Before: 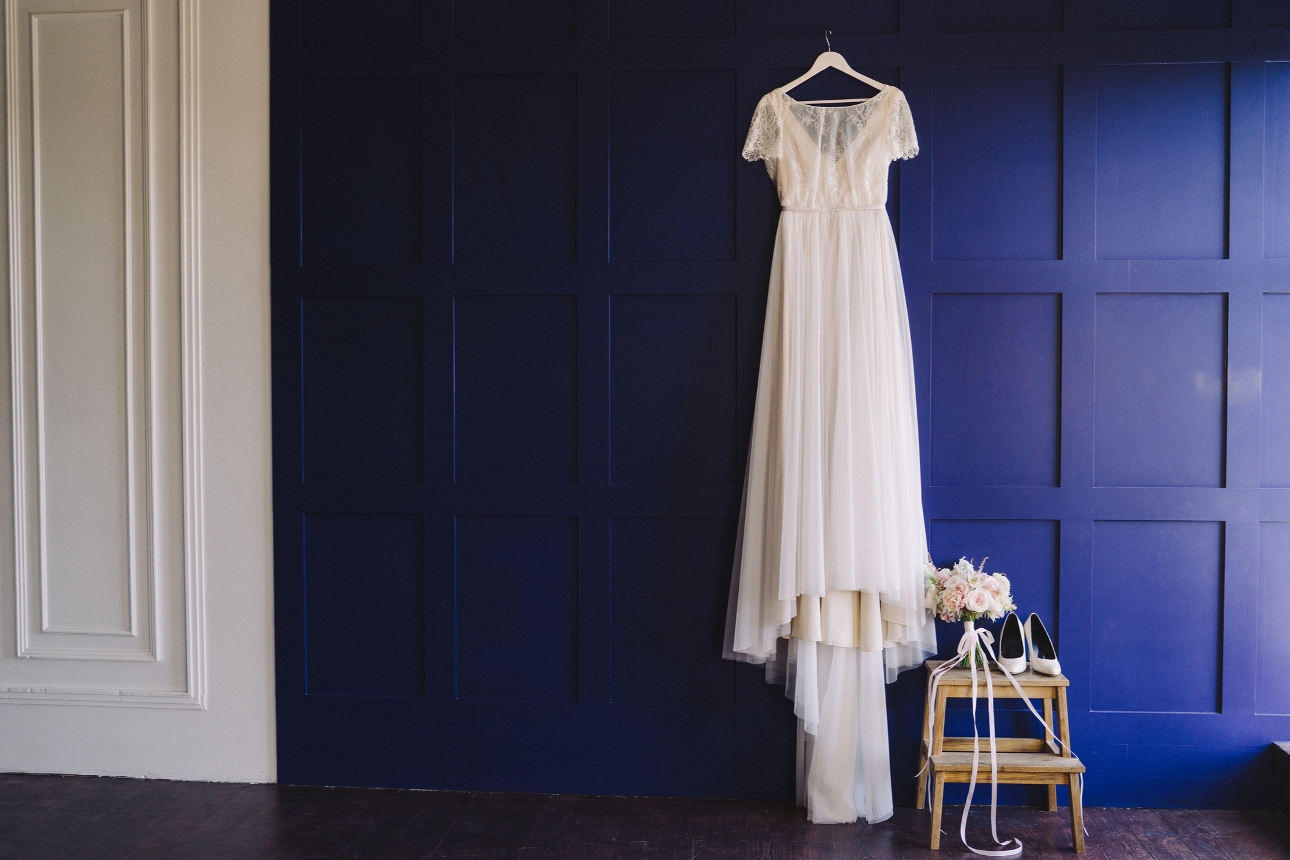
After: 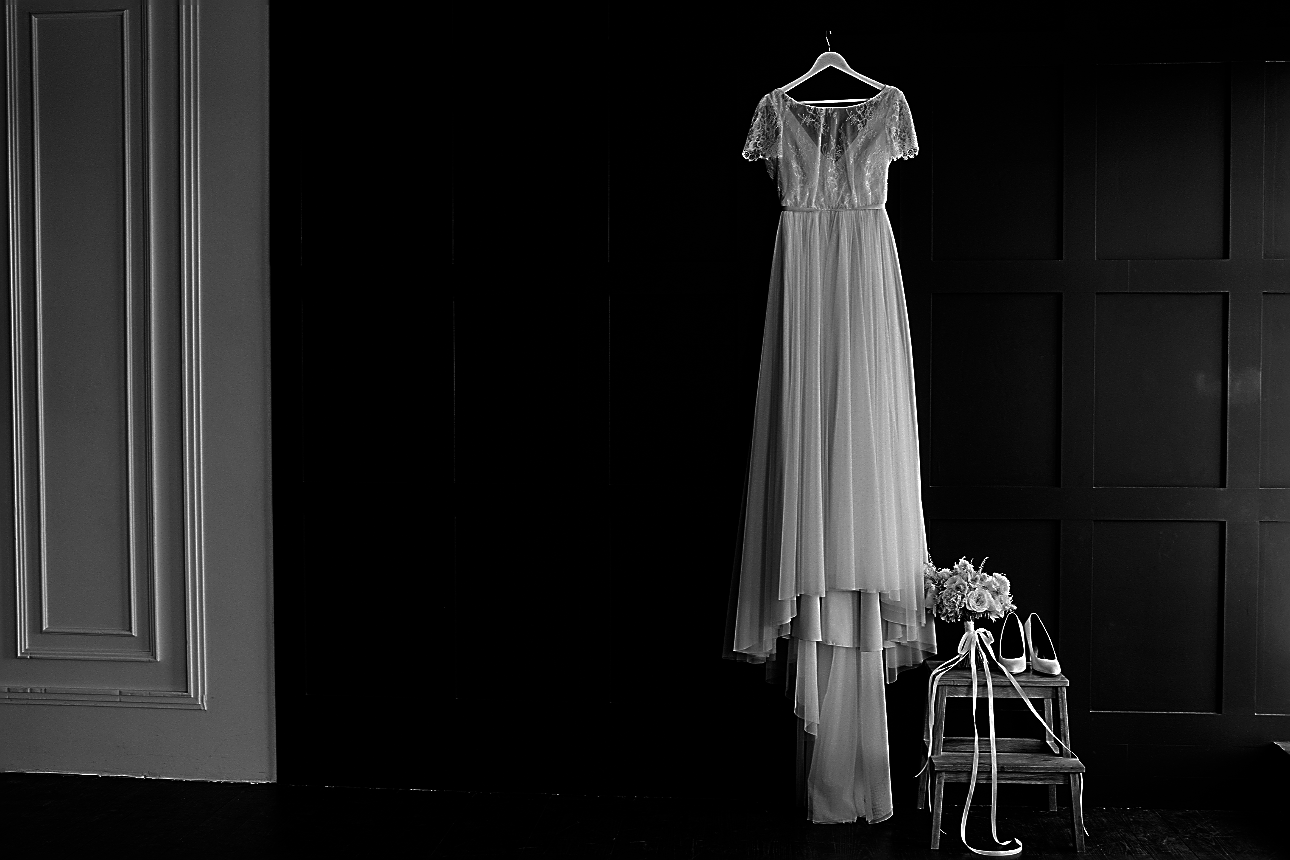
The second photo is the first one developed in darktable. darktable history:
contrast brightness saturation: contrast 0.02, brightness -1, saturation -1
sharpen: radius 1.685, amount 1.294
